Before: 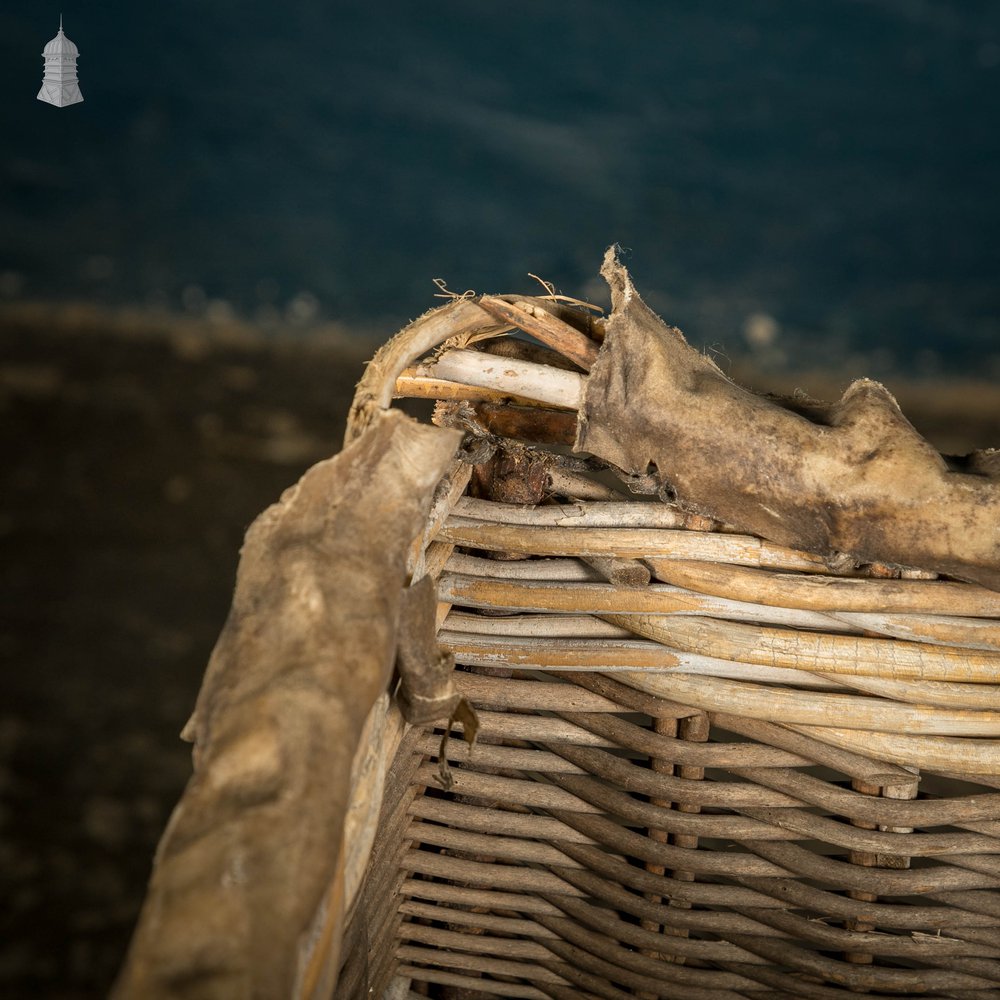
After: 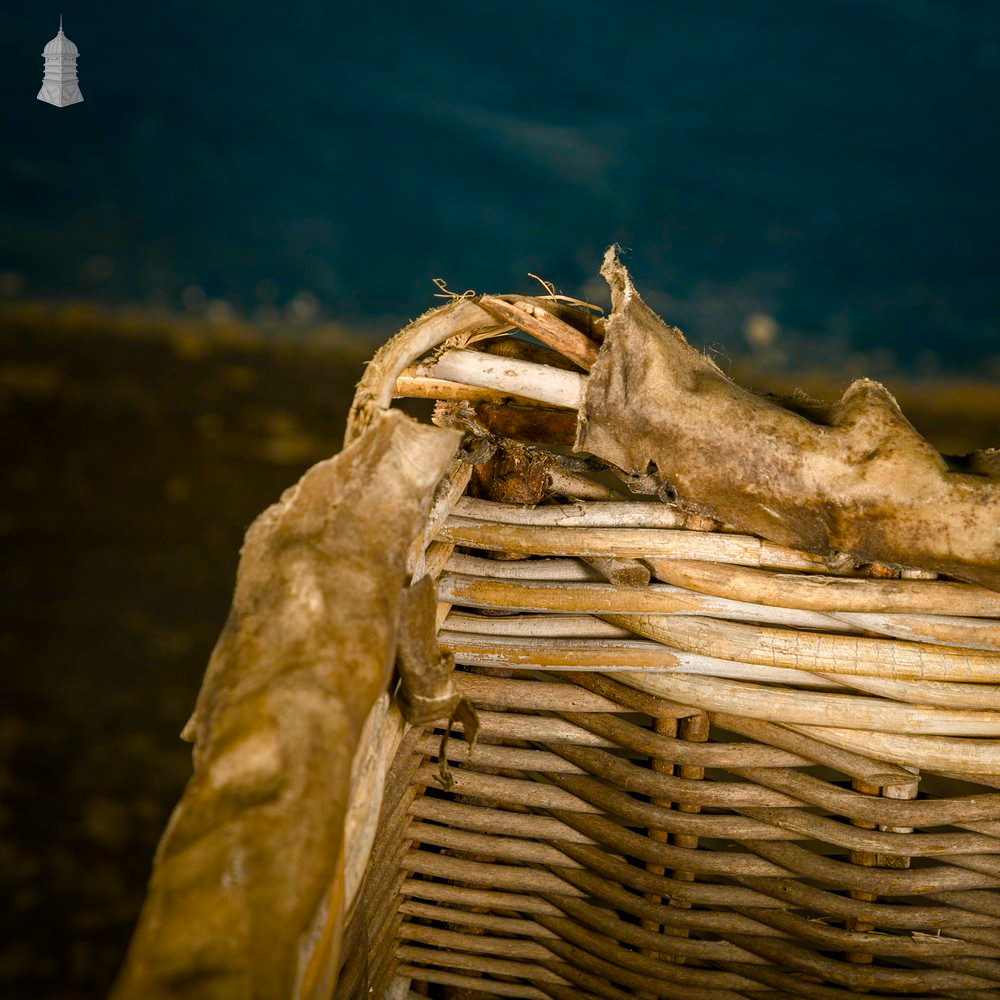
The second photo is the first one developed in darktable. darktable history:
color balance rgb: shadows lift › luminance -19.609%, highlights gain › luminance 7.491%, highlights gain › chroma 0.898%, highlights gain › hue 47.64°, perceptual saturation grading › global saturation 0.575%, perceptual saturation grading › highlights -34.305%, perceptual saturation grading › mid-tones 14.983%, perceptual saturation grading › shadows 47.333%, global vibrance 50.18%
